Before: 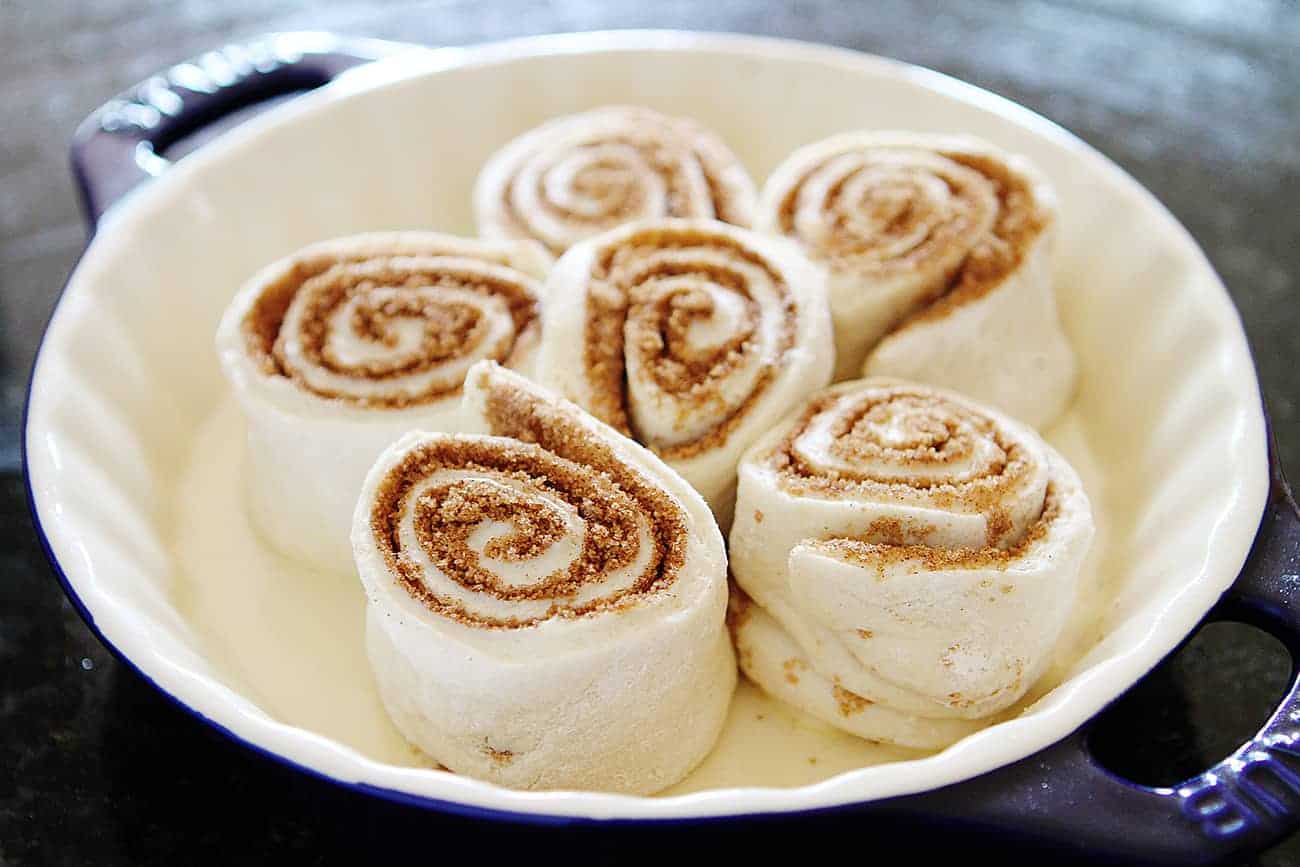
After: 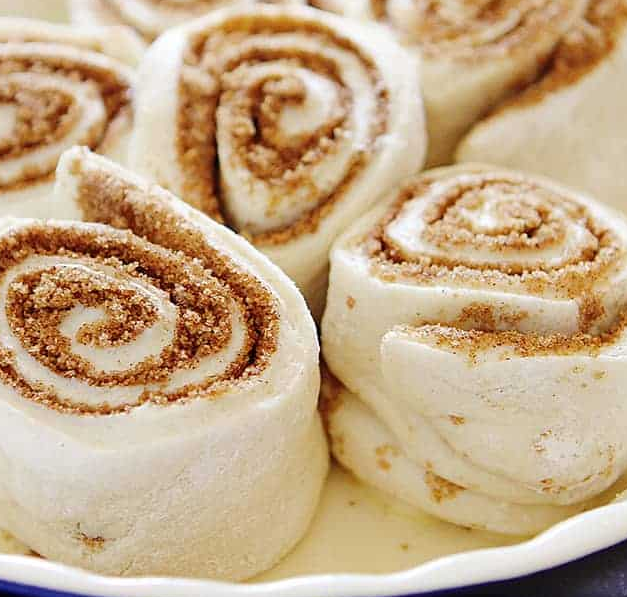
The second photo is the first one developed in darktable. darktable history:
crop: left 31.407%, top 24.783%, right 20.326%, bottom 6.327%
